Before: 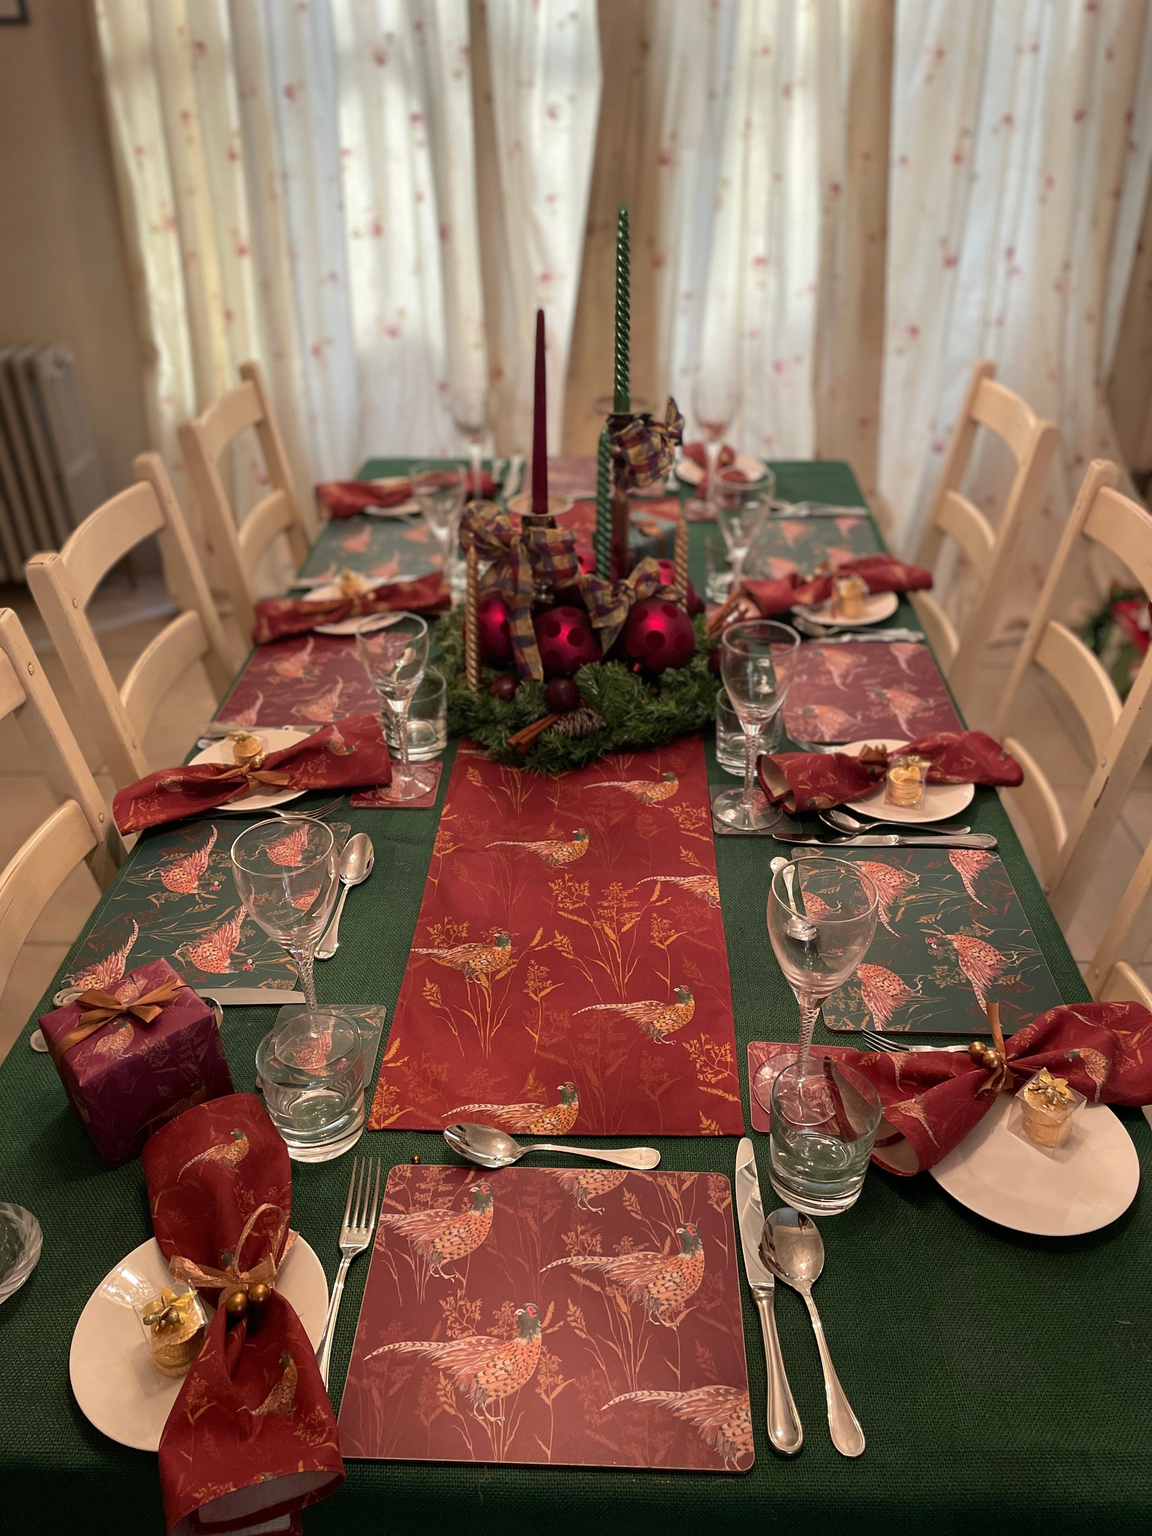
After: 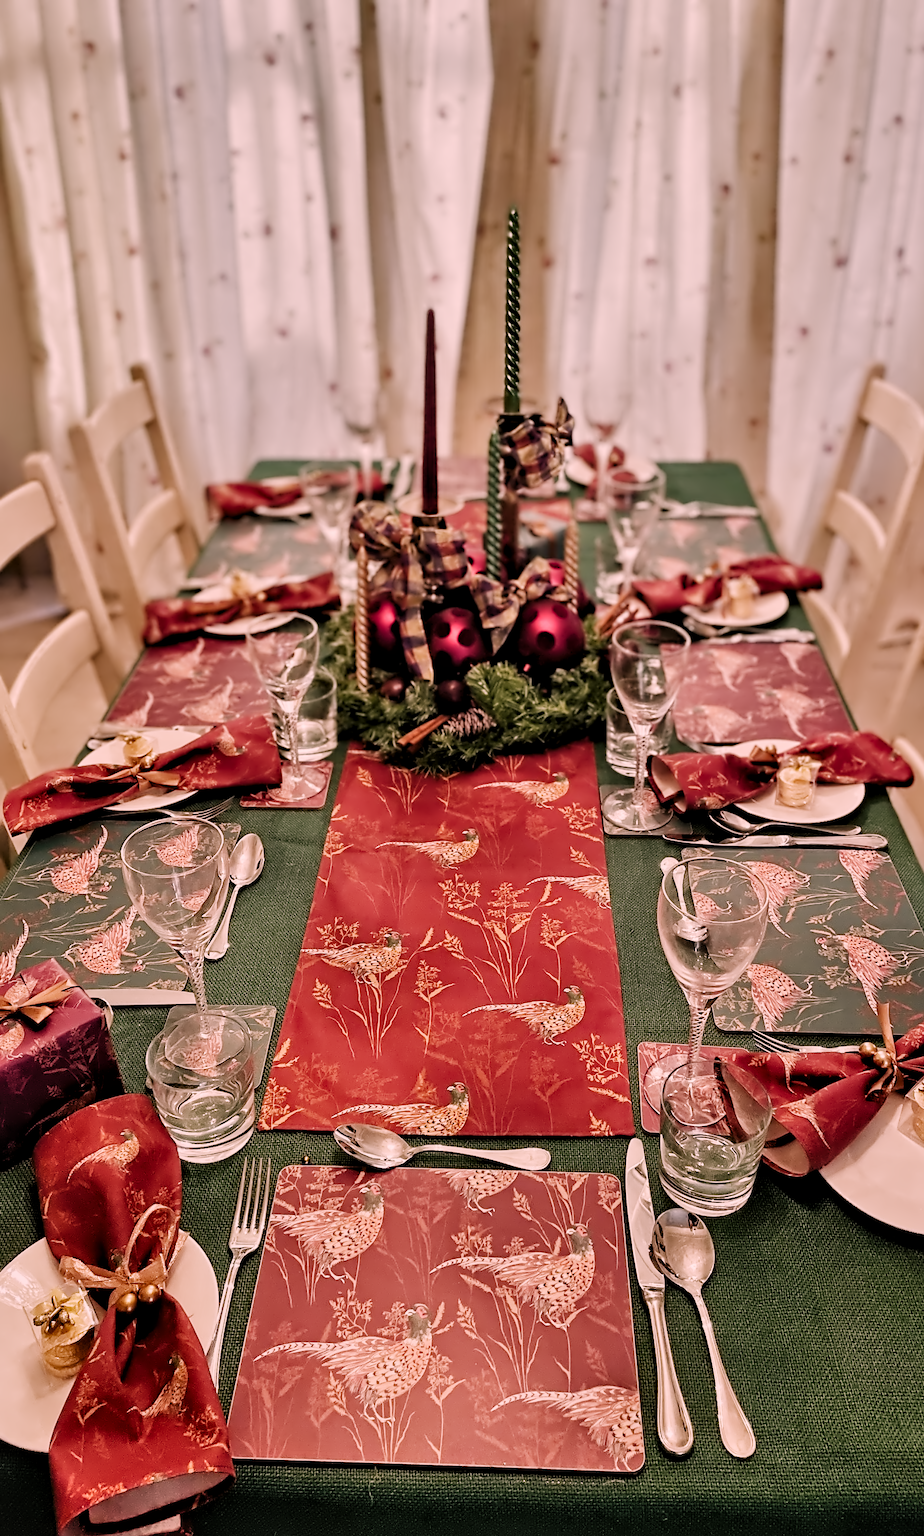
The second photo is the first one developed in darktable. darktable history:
crop and rotate: left 9.558%, right 10.131%
exposure: black level correction 0, exposure 1 EV, compensate exposure bias true, compensate highlight preservation false
local contrast: mode bilateral grid, contrast 20, coarseness 51, detail 119%, midtone range 0.2
contrast equalizer: octaves 7, y [[0.5, 0.542, 0.583, 0.625, 0.667, 0.708], [0.5 ×6], [0.5 ×6], [0, 0.033, 0.067, 0.1, 0.133, 0.167], [0, 0.05, 0.1, 0.15, 0.2, 0.25]]
color correction: highlights a* 14.63, highlights b* 4.78
filmic rgb: black relative exposure -7.13 EV, white relative exposure 5.34 EV, hardness 3.03, preserve chrominance no, color science v5 (2021), contrast in shadows safe, contrast in highlights safe
shadows and highlights: soften with gaussian
